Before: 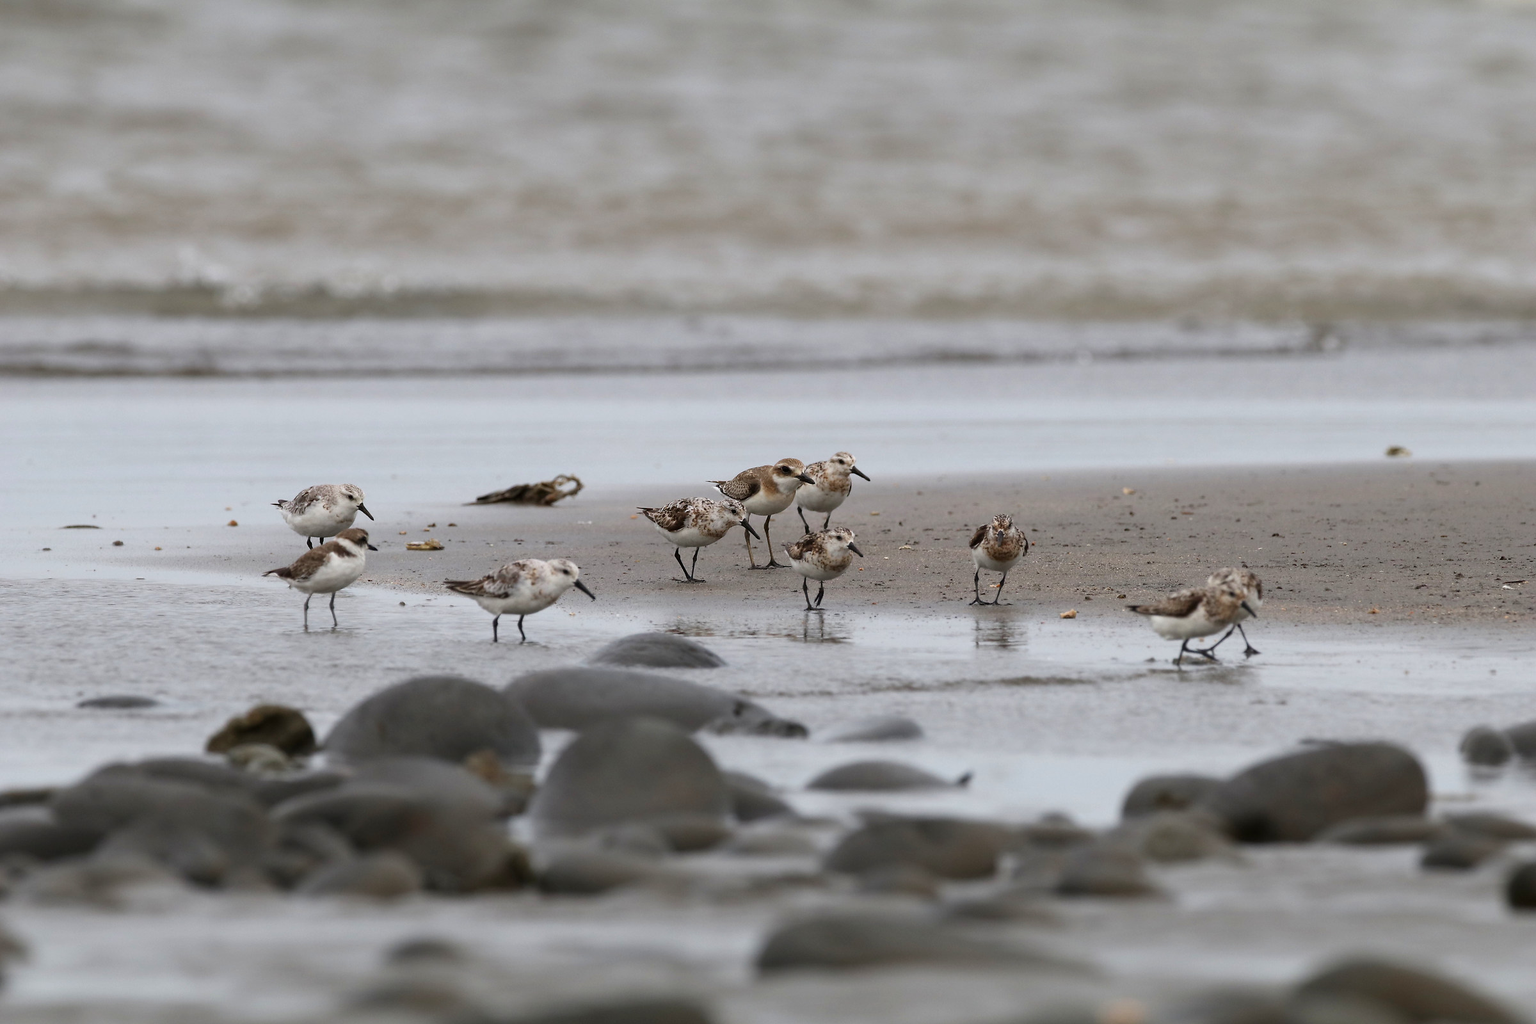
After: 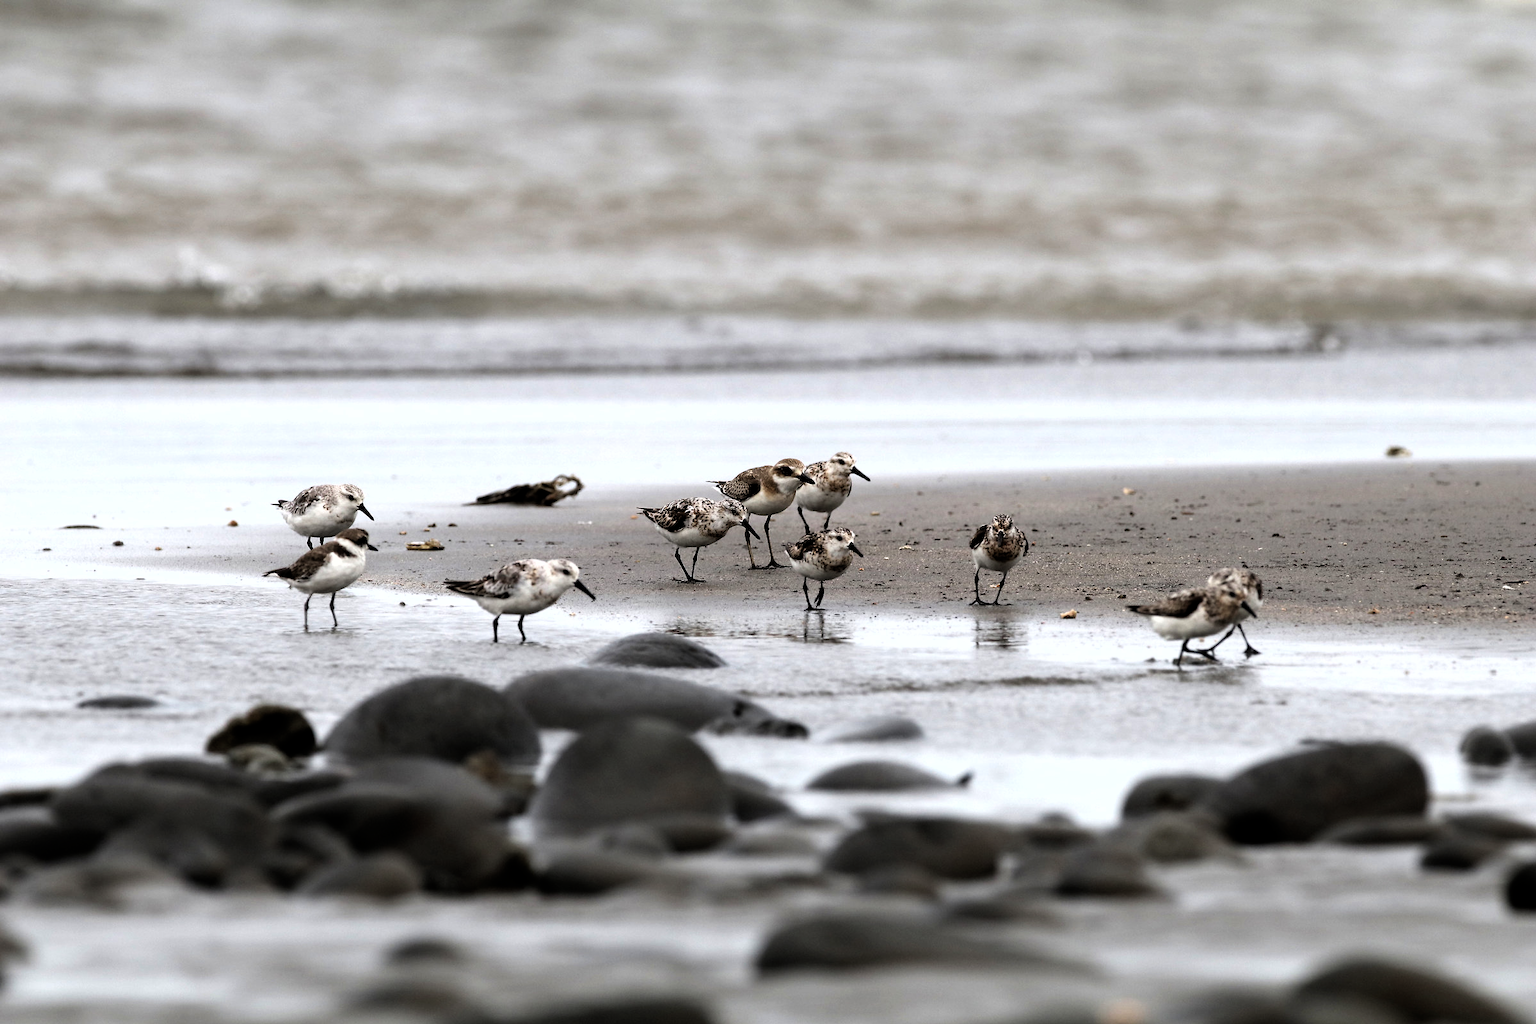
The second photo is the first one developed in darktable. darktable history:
filmic rgb: black relative exposure -8.22 EV, white relative exposure 2.24 EV, threshold 3.03 EV, hardness 7.08, latitude 86.54%, contrast 1.707, highlights saturation mix -3.69%, shadows ↔ highlights balance -2.44%, add noise in highlights 0.002, preserve chrominance luminance Y, color science v3 (2019), use custom middle-gray values true, contrast in highlights soft, enable highlight reconstruction true
